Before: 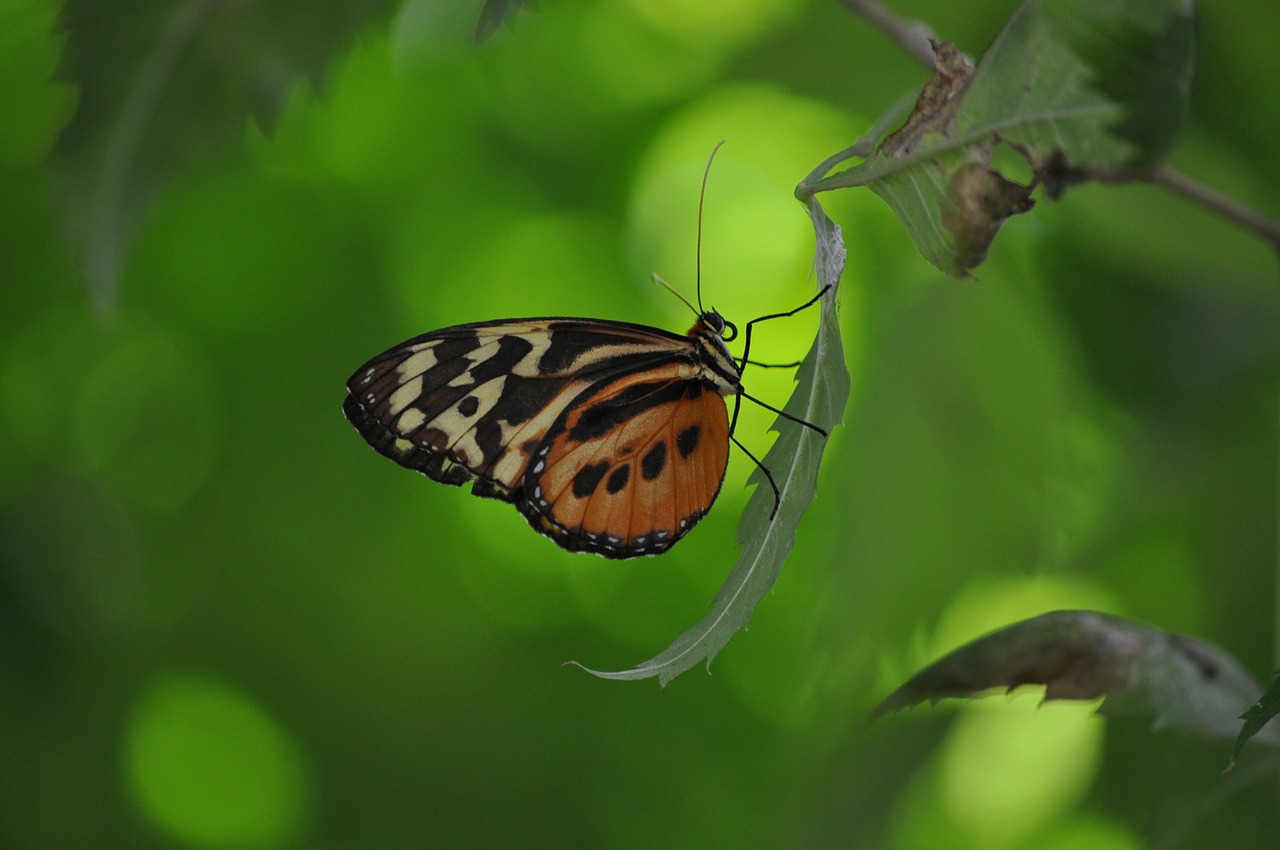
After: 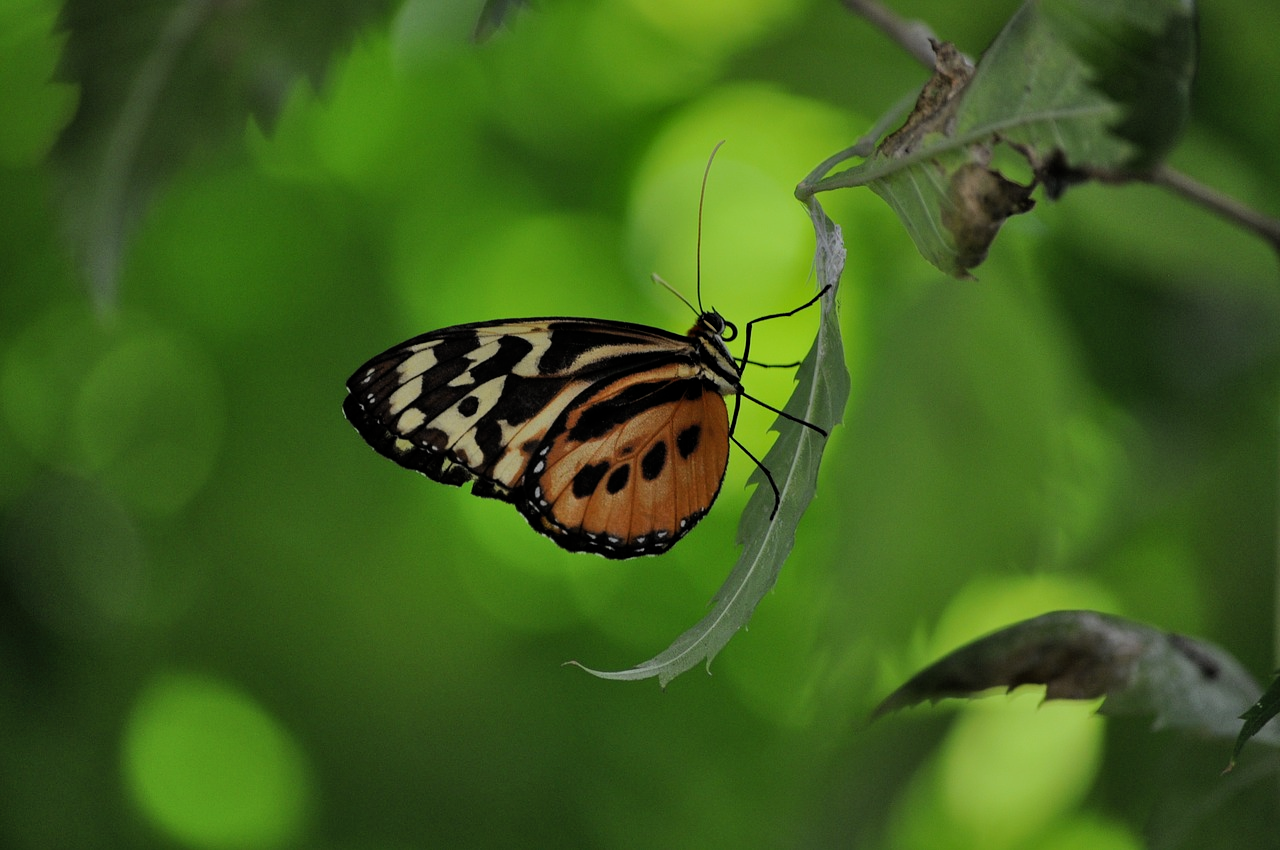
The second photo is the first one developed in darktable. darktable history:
filmic rgb: middle gray luminance 28.84%, black relative exposure -10.33 EV, white relative exposure 5.5 EV, target black luminance 0%, hardness 3.92, latitude 2.58%, contrast 1.125, highlights saturation mix 5.76%, shadows ↔ highlights balance 14.57%
shadows and highlights: radius 119.5, shadows 41.87, highlights -62.38, soften with gaussian
